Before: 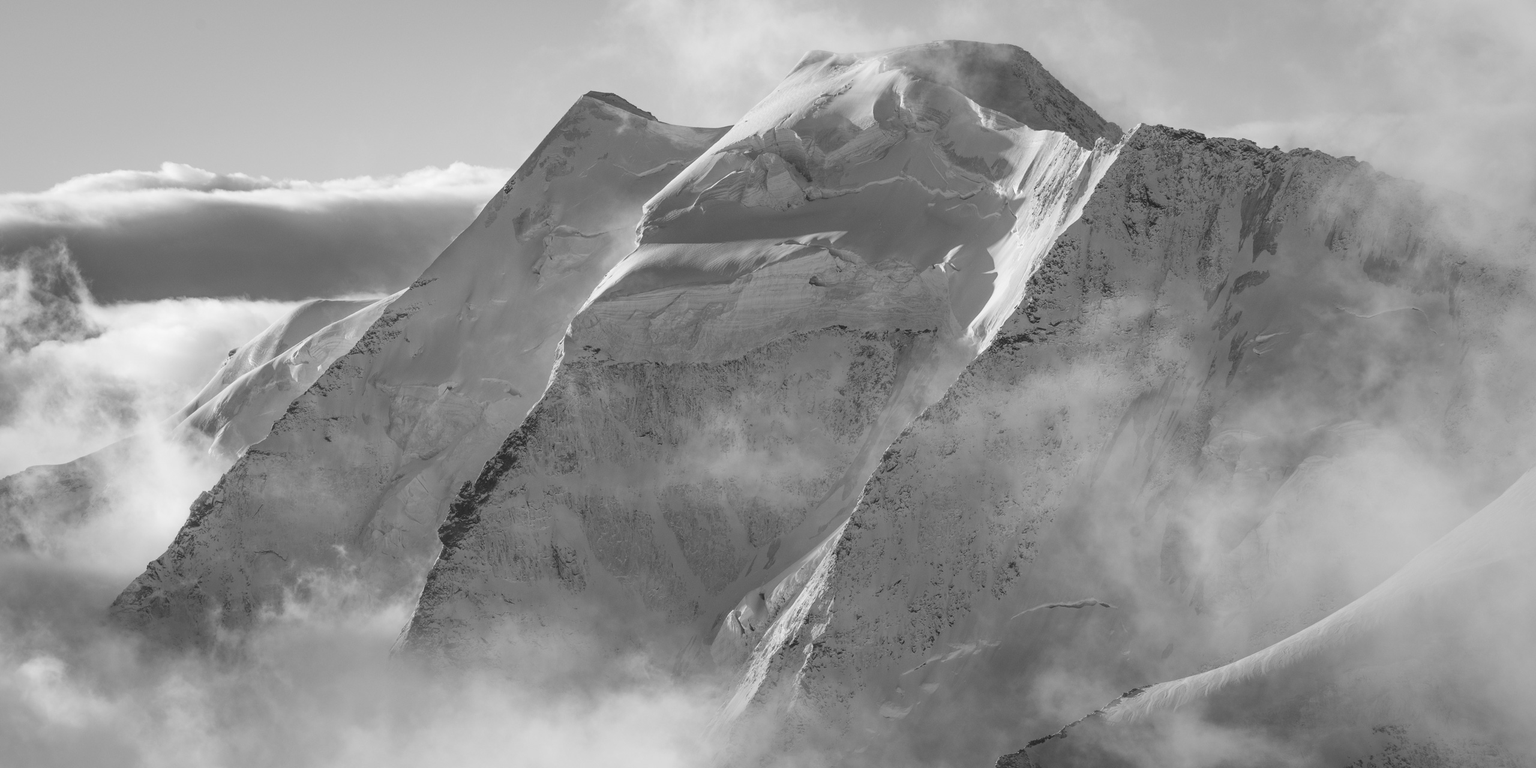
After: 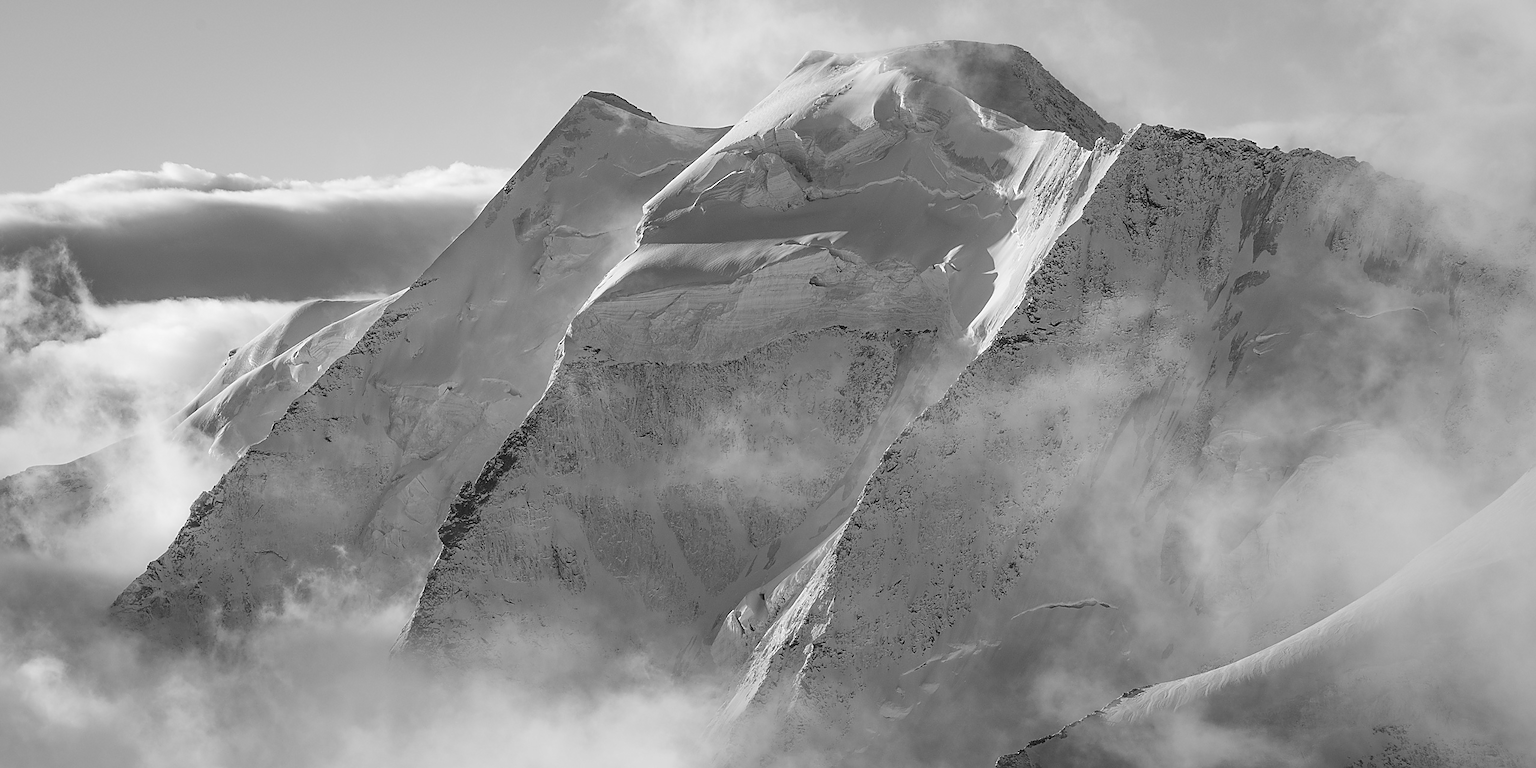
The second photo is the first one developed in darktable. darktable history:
sharpen: radius 1.381, amount 1.254, threshold 0.655
